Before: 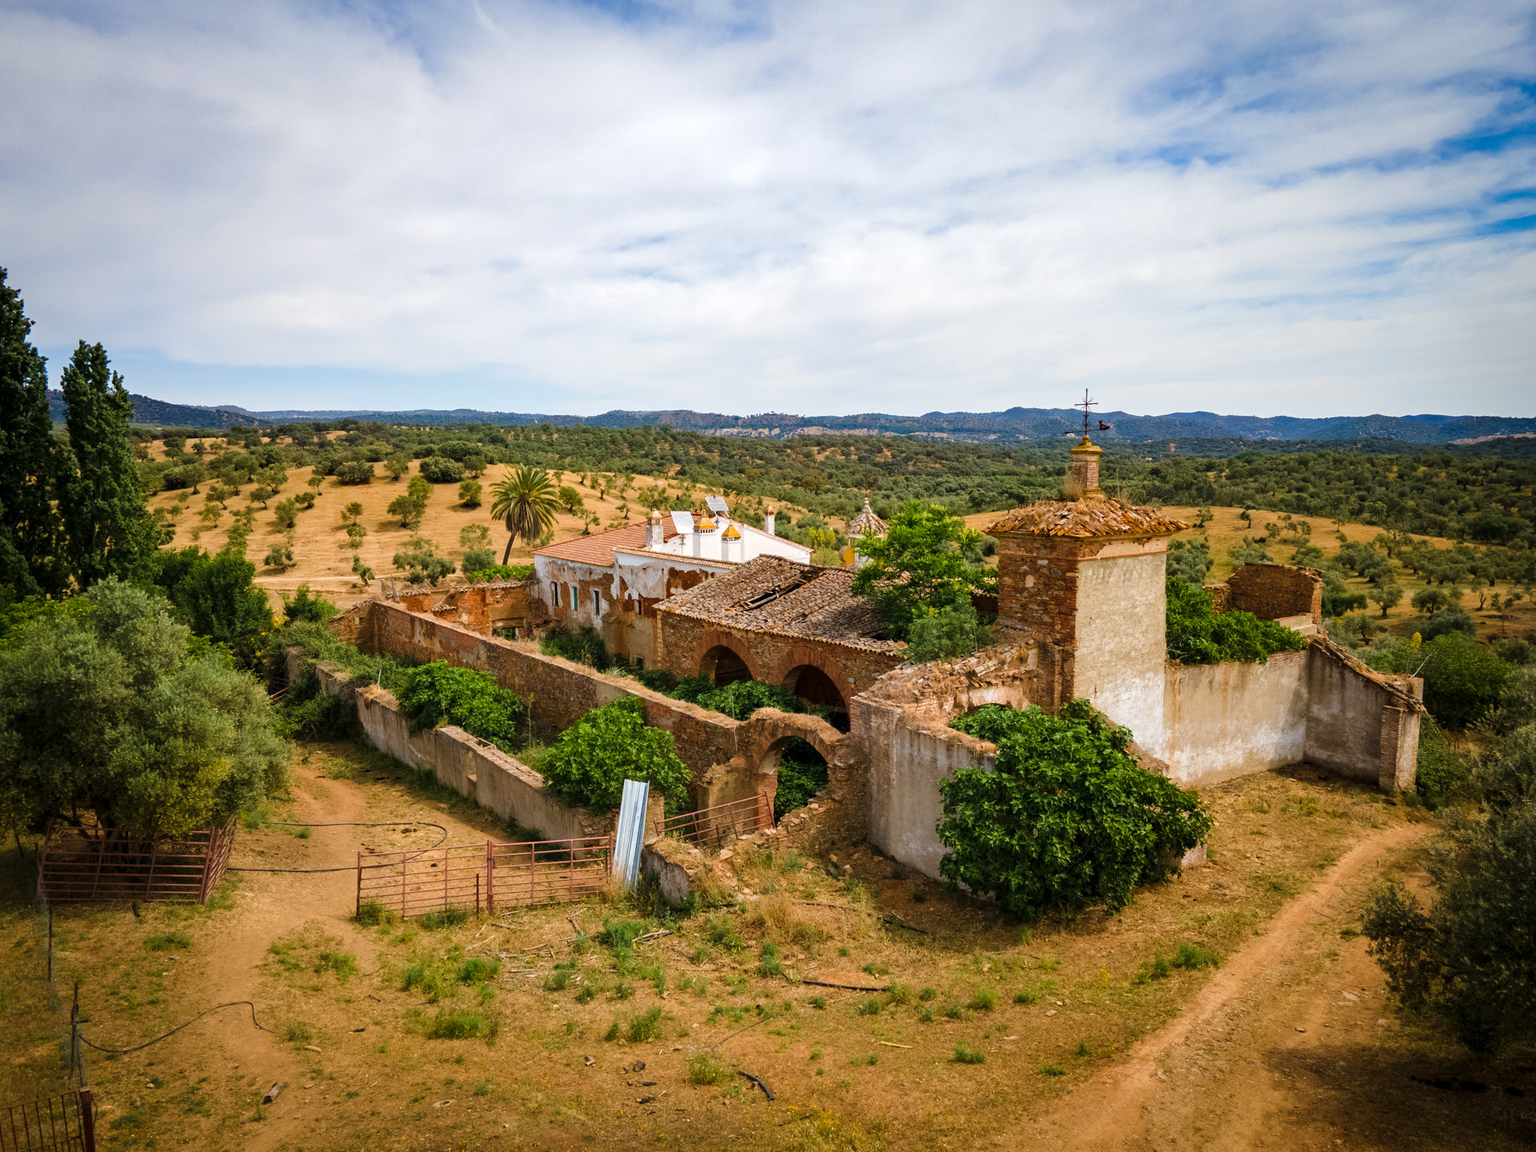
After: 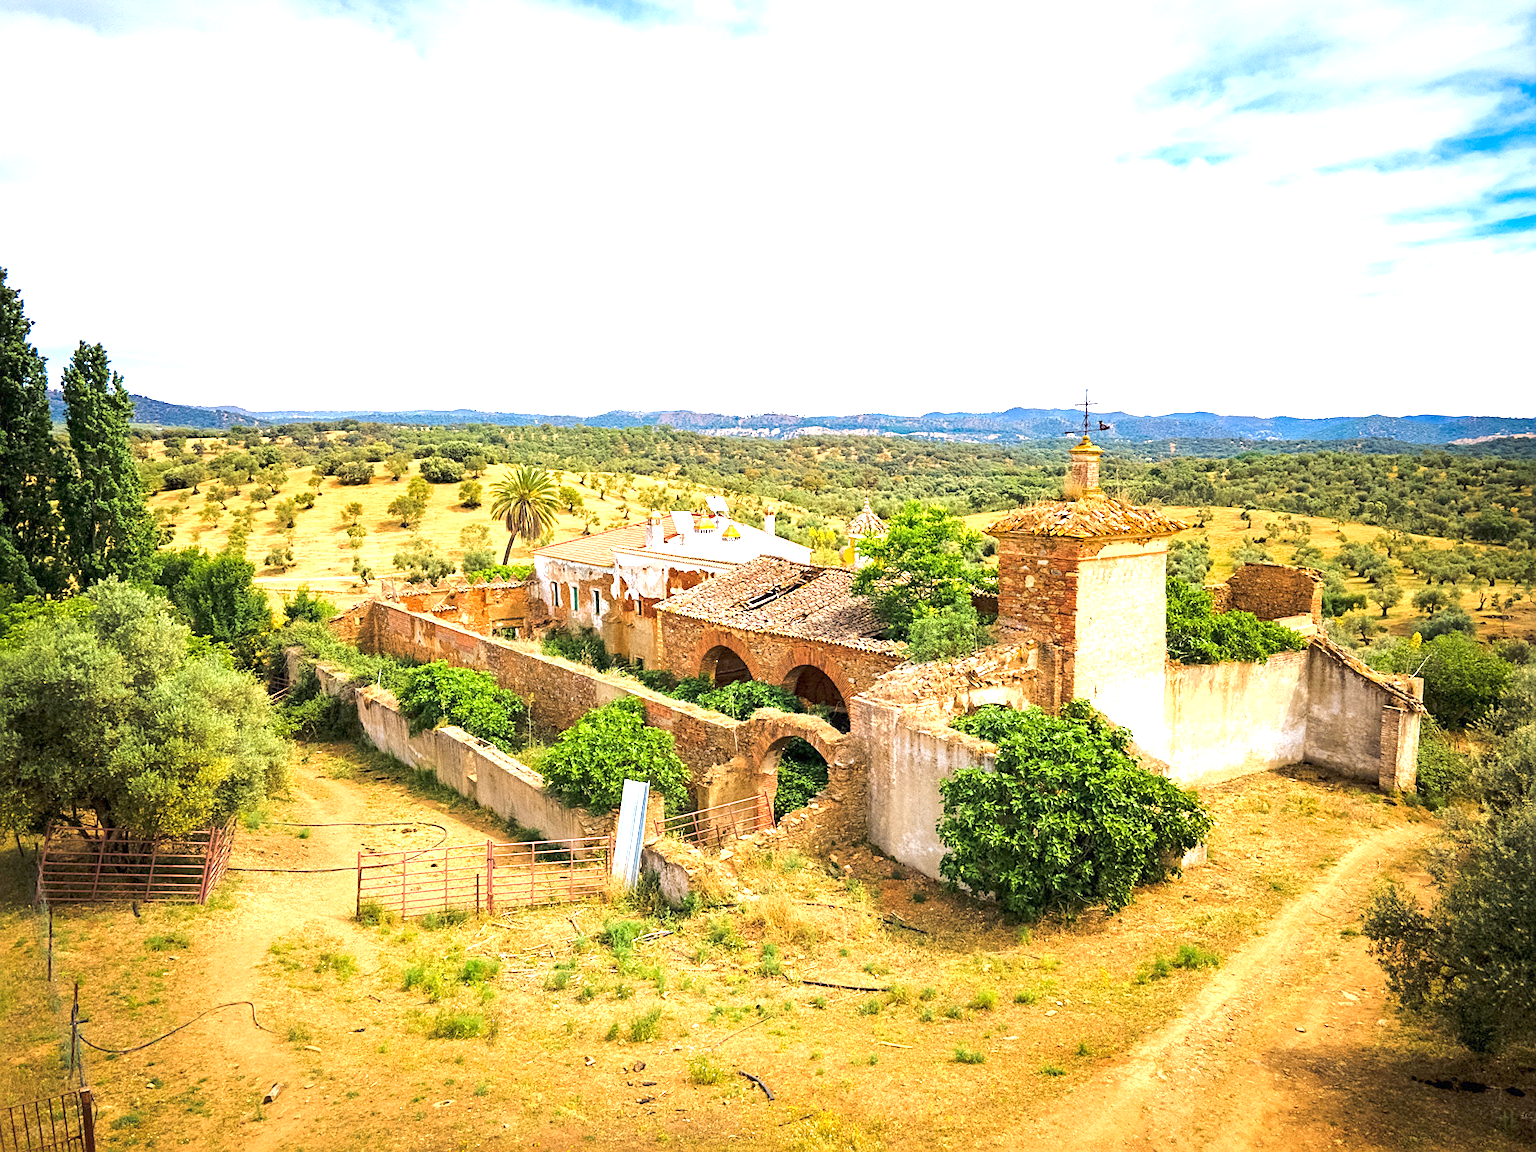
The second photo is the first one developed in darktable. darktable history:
tone equalizer: -8 EV 1.03 EV, -7 EV 1.03 EV, -6 EV 0.996 EV, -5 EV 1.04 EV, -4 EV 1.03 EV, -3 EV 0.769 EV, -2 EV 0.517 EV, -1 EV 0.265 EV, edges refinement/feathering 500, mask exposure compensation -1.57 EV, preserve details no
exposure: black level correction 0, exposure 1.199 EV, compensate exposure bias true, compensate highlight preservation false
sharpen: on, module defaults
local contrast: mode bilateral grid, contrast 11, coarseness 25, detail 112%, midtone range 0.2
